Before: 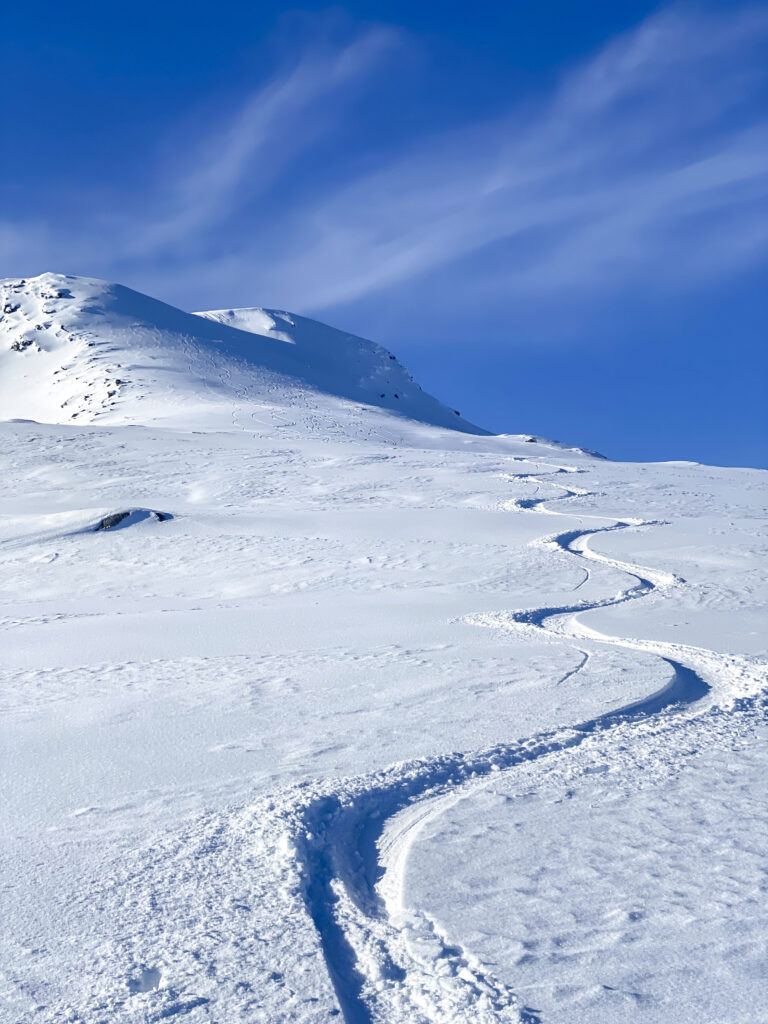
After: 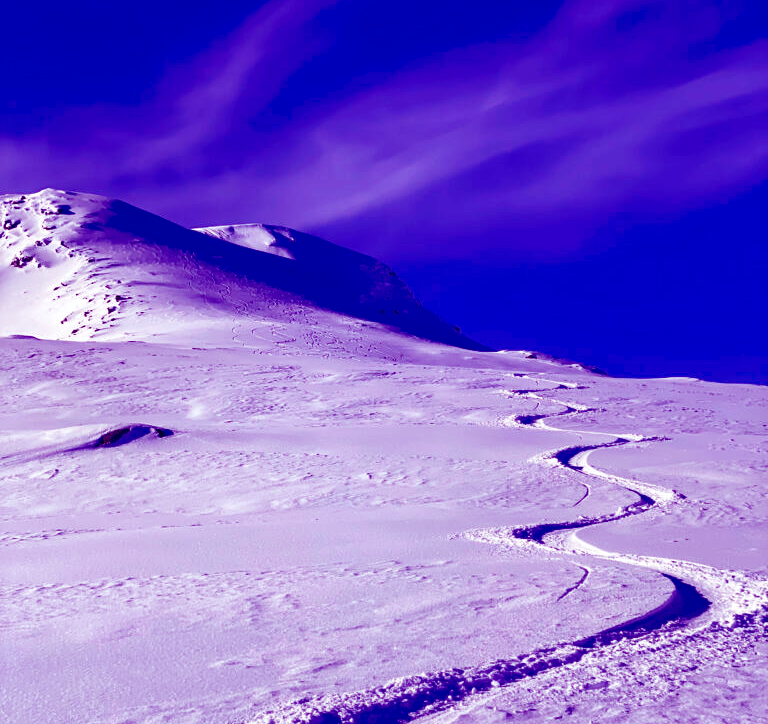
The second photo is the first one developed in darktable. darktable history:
crop and rotate: top 8.293%, bottom 20.996%
color balance: mode lift, gamma, gain (sRGB), lift [1, 1, 0.101, 1]
